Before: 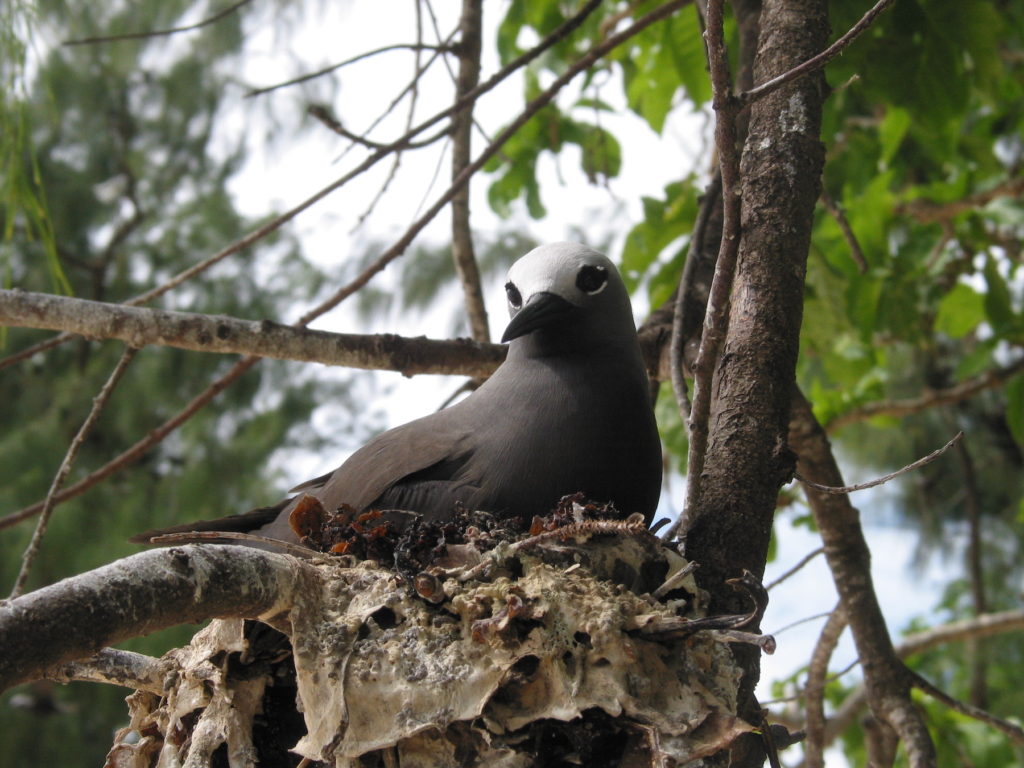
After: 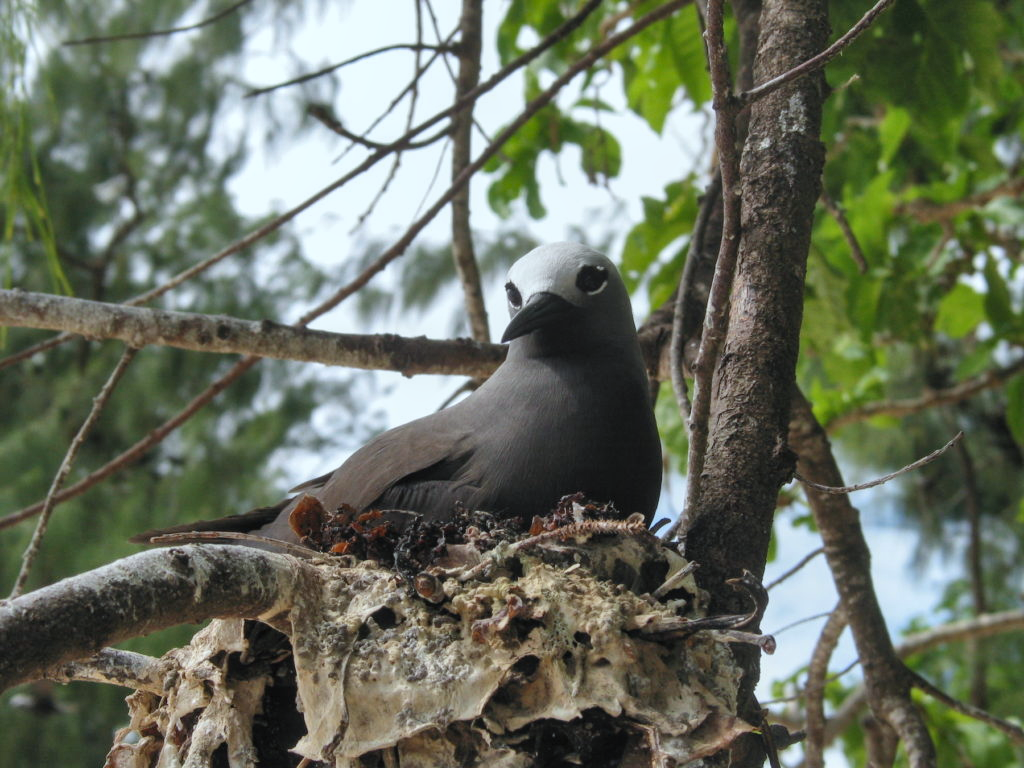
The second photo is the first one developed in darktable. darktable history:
color calibration: output R [1.003, 0.027, -0.041, 0], output G [-0.018, 1.043, -0.038, 0], output B [0.071, -0.086, 1.017, 0], illuminant as shot in camera, x 0.359, y 0.362, temperature 4570.54 K
local contrast: detail 110%
shadows and highlights: shadows 52.42, soften with gaussian
